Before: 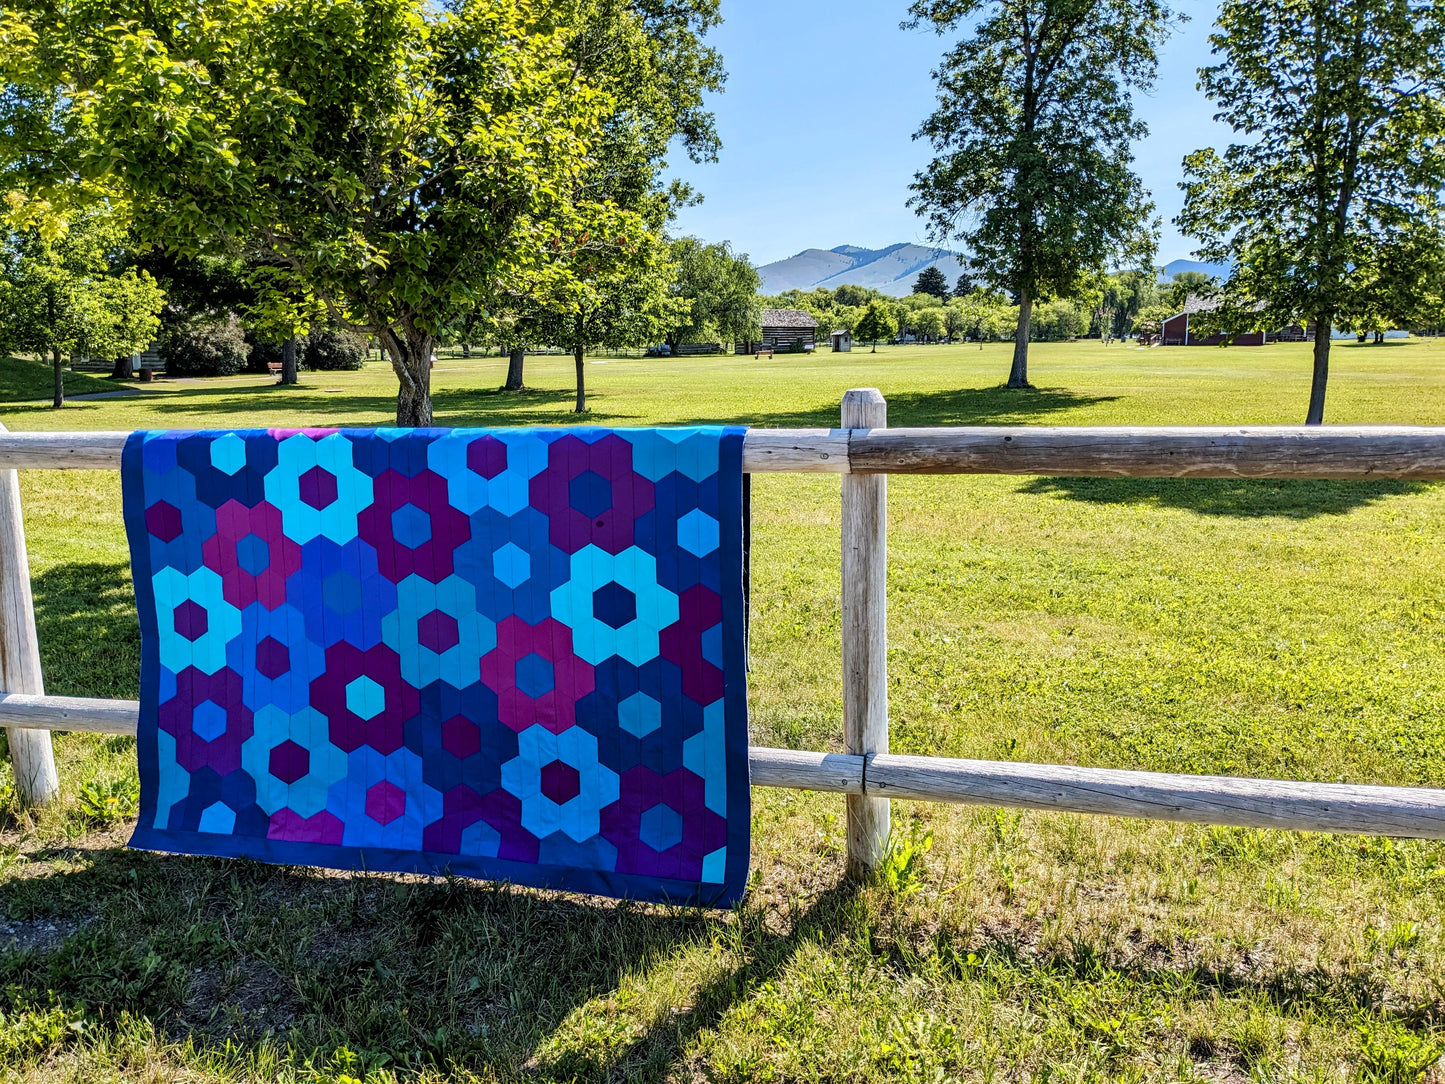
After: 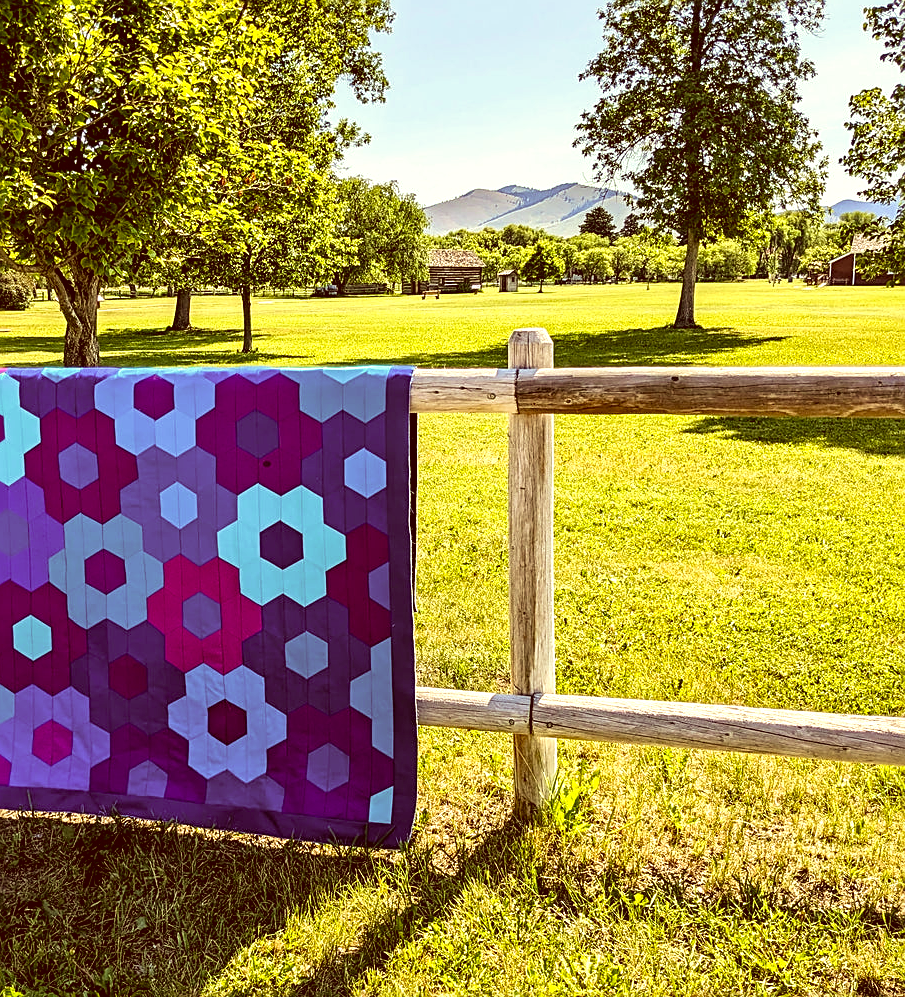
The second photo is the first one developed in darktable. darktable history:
sharpen: on, module defaults
exposure: black level correction 0, exposure 0.499 EV, compensate exposure bias true, compensate highlight preservation false
color correction: highlights a* 1.25, highlights b* 24.79, shadows a* 15.75, shadows b* 24.8
crop and rotate: left 23.095%, top 5.623%, right 14.218%, bottom 2.355%
velvia: on, module defaults
contrast brightness saturation: saturation -0.037
